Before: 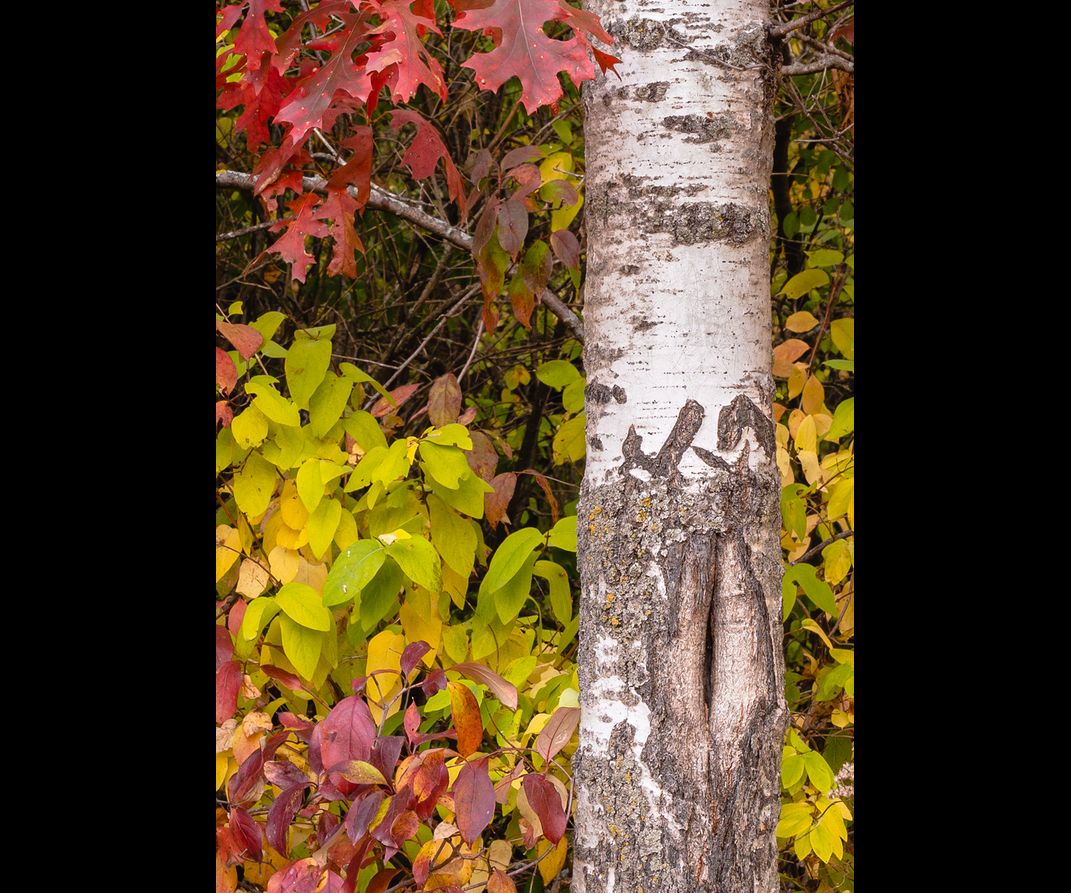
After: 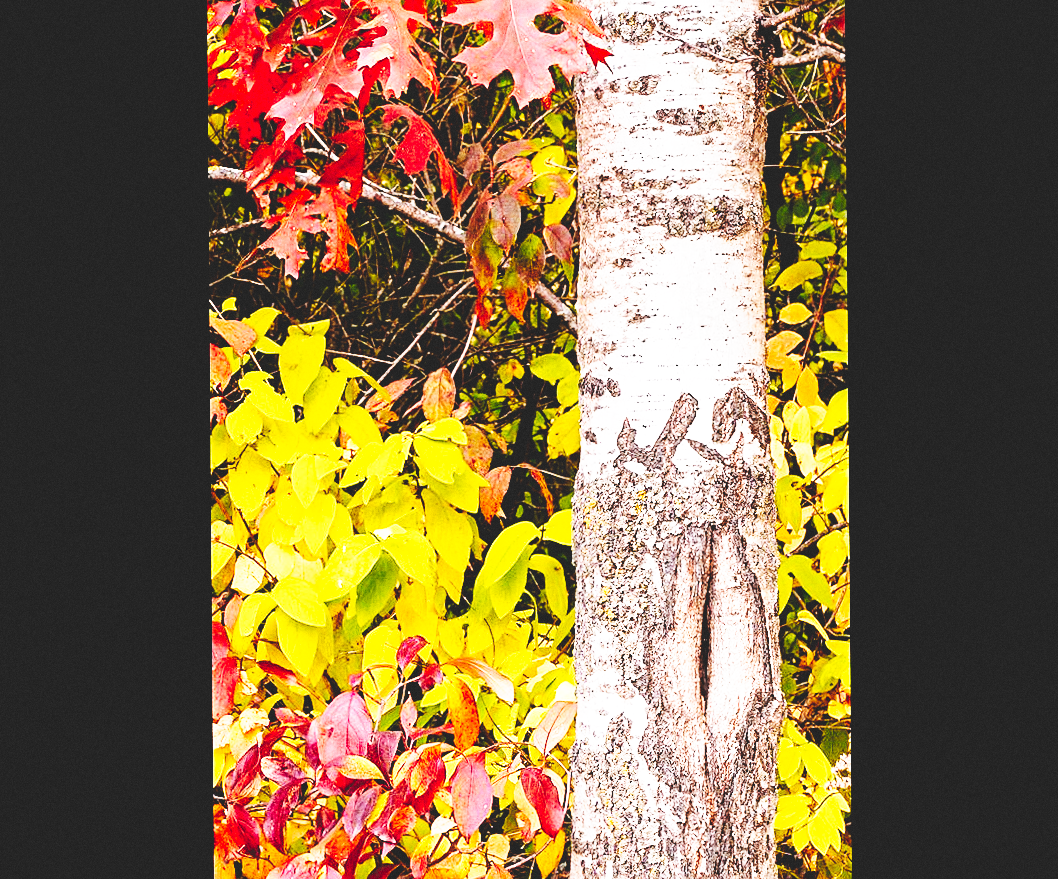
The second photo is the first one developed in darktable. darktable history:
tone curve: curves: ch0 [(0, 0) (0.003, 0.147) (0.011, 0.147) (0.025, 0.147) (0.044, 0.147) (0.069, 0.147) (0.1, 0.15) (0.136, 0.158) (0.177, 0.174) (0.224, 0.198) (0.277, 0.241) (0.335, 0.292) (0.399, 0.361) (0.468, 0.452) (0.543, 0.568) (0.623, 0.679) (0.709, 0.793) (0.801, 0.886) (0.898, 0.966) (1, 1)], preserve colors none
rotate and perspective: rotation -0.45°, automatic cropping original format, crop left 0.008, crop right 0.992, crop top 0.012, crop bottom 0.988
base curve: curves: ch0 [(0, 0.003) (0.001, 0.002) (0.006, 0.004) (0.02, 0.022) (0.048, 0.086) (0.094, 0.234) (0.162, 0.431) (0.258, 0.629) (0.385, 0.8) (0.548, 0.918) (0.751, 0.988) (1, 1)], preserve colors none
sharpen: on, module defaults
grain: coarseness 0.09 ISO
tone equalizer: on, module defaults
